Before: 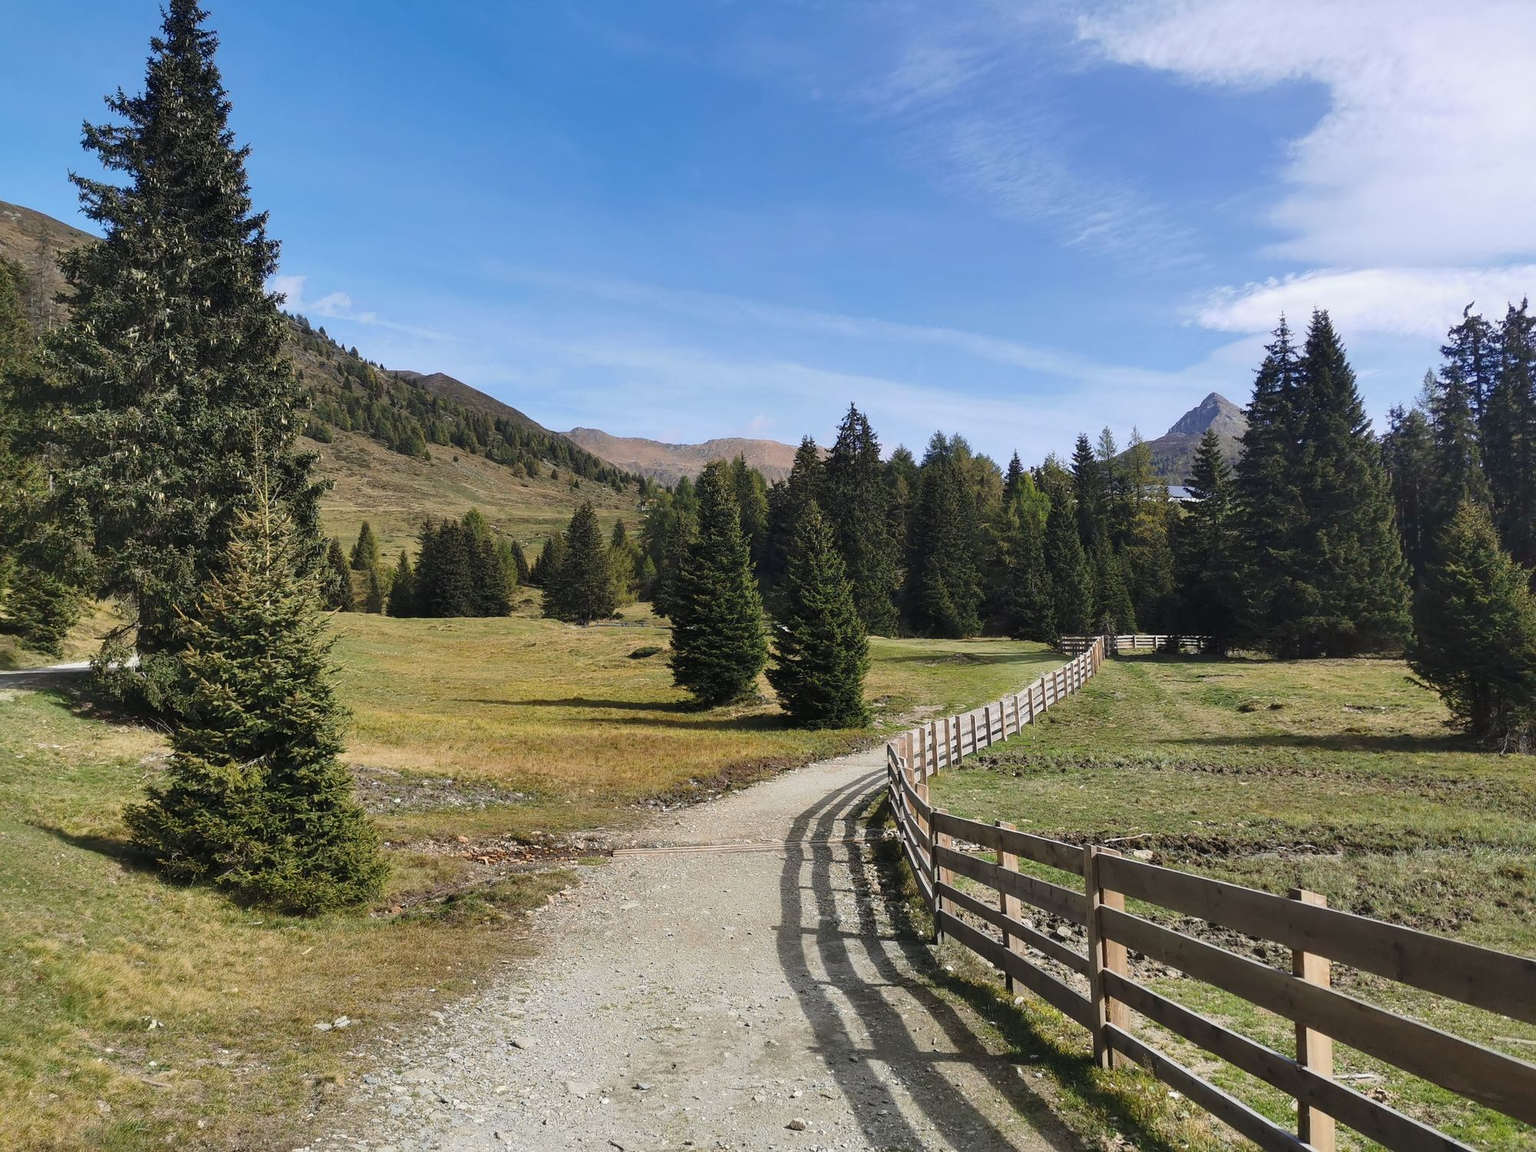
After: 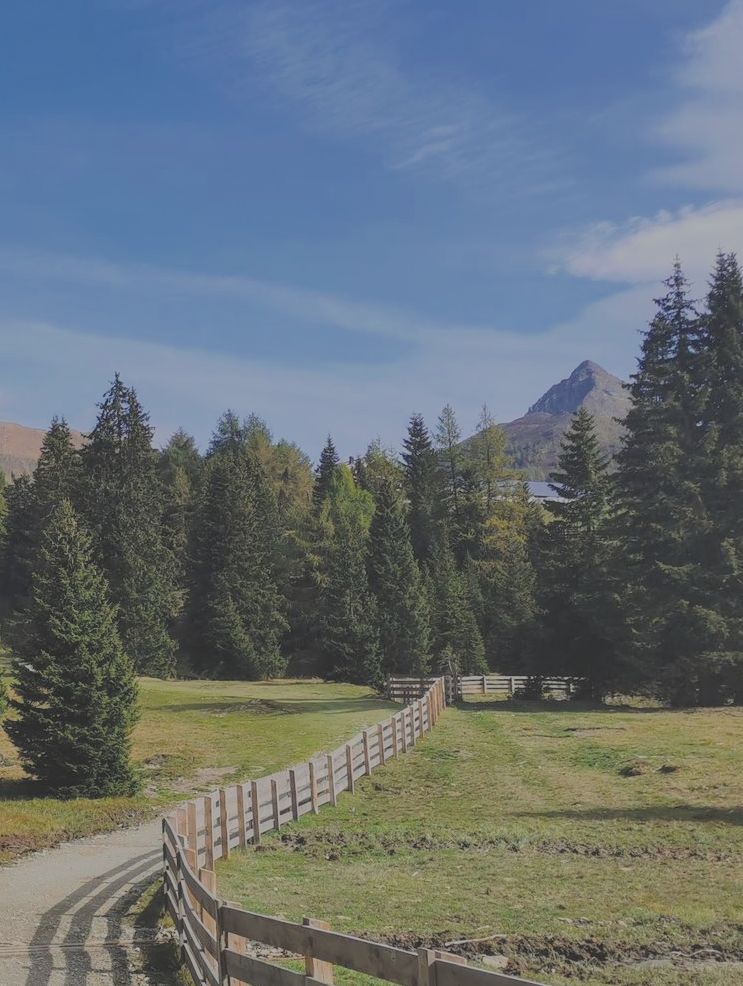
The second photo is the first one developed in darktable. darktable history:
local contrast: on, module defaults
crop and rotate: left 49.652%, top 10.128%, right 13.163%, bottom 24.107%
exposure: black level correction -0.015, compensate highlight preservation false
filmic rgb: black relative exposure -7.99 EV, white relative exposure 8.04 EV, target black luminance 0%, hardness 2.47, latitude 76.08%, contrast 0.55, shadows ↔ highlights balance 0.01%, color science v6 (2022)
